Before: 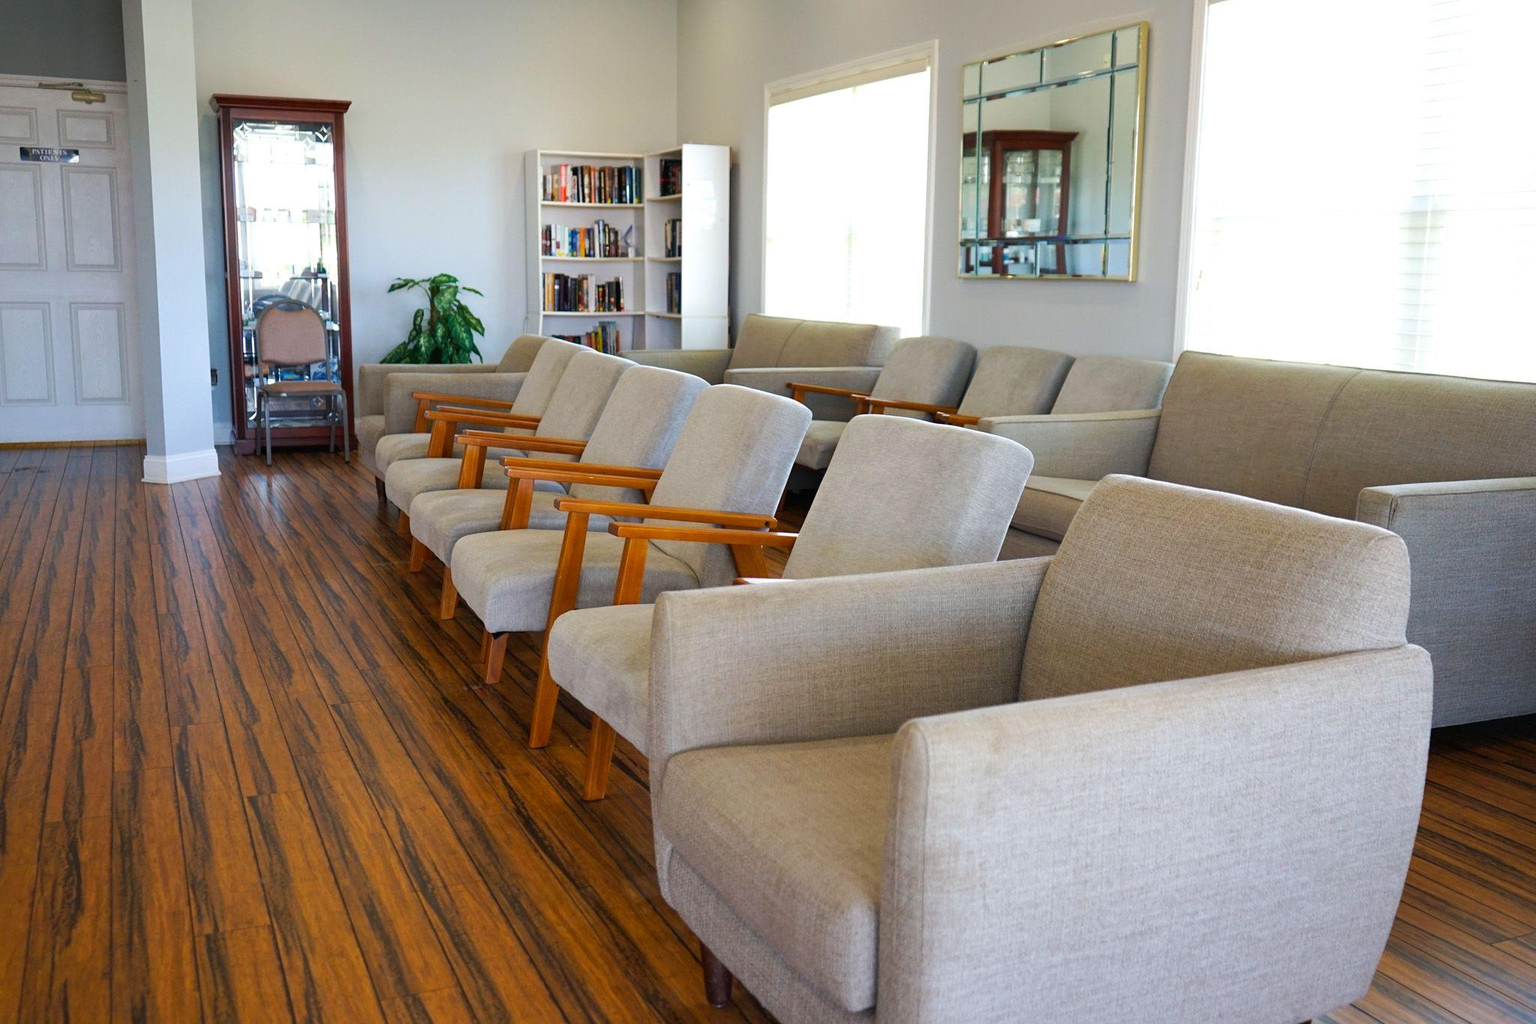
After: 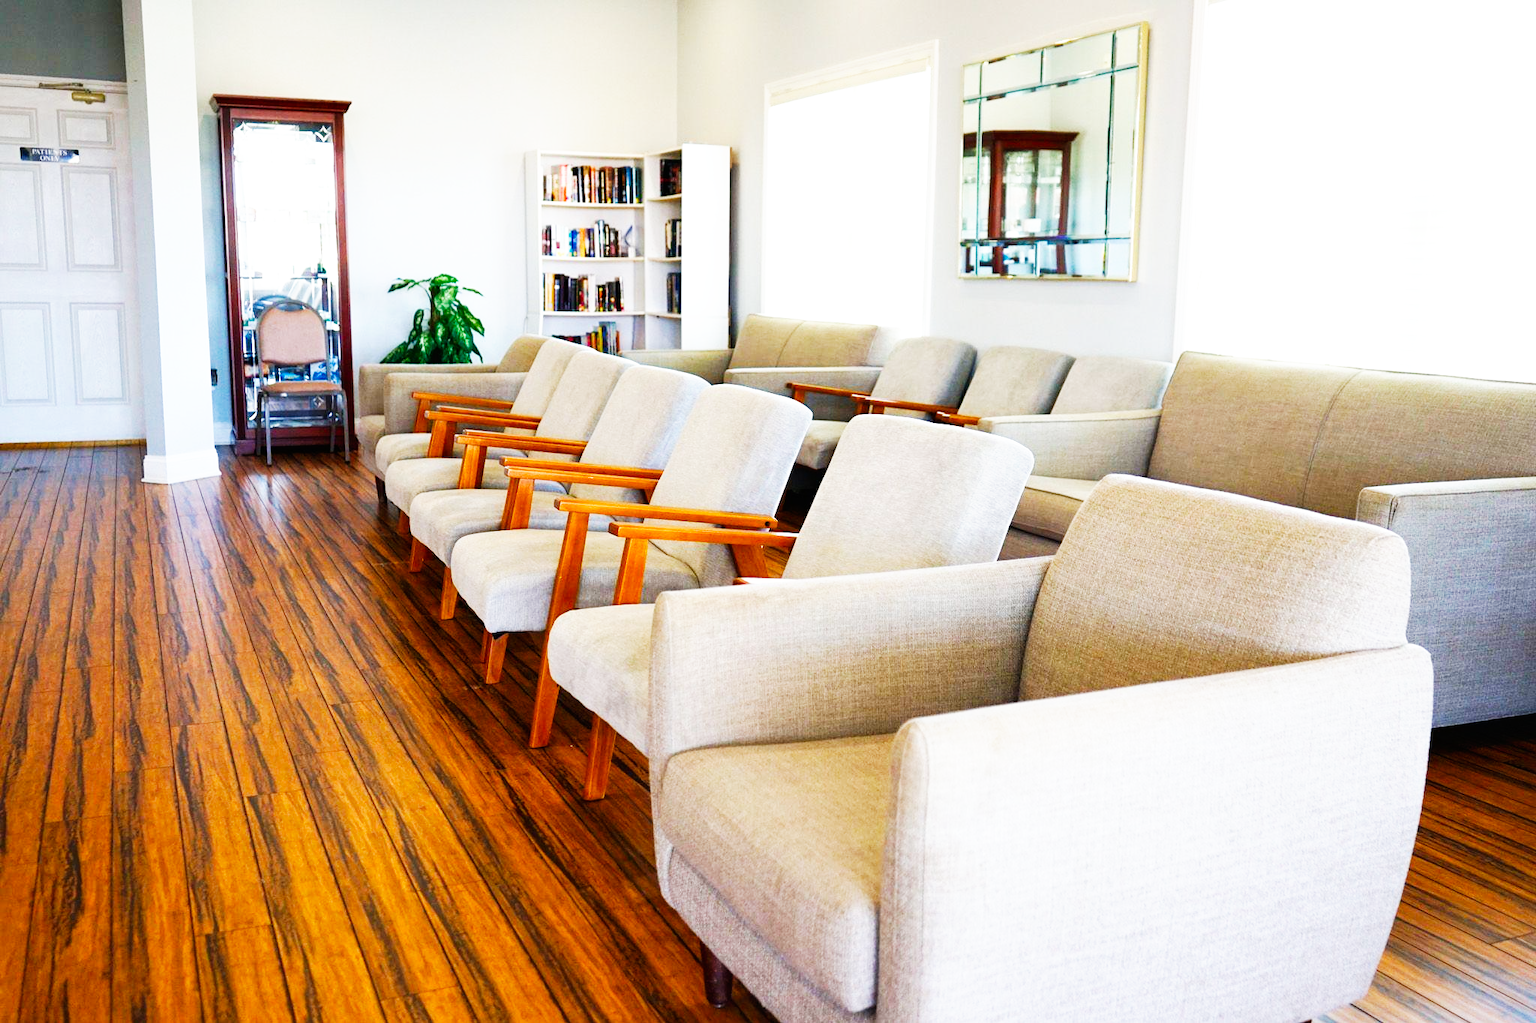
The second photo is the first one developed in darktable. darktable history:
base curve: curves: ch0 [(0, 0) (0.007, 0.004) (0.027, 0.03) (0.046, 0.07) (0.207, 0.54) (0.442, 0.872) (0.673, 0.972) (1, 1)], preserve colors none
color balance rgb: perceptual saturation grading › global saturation 0.6%, perceptual saturation grading › highlights -32.257%, perceptual saturation grading › mid-tones 5.369%, perceptual saturation grading › shadows 17.395%, global vibrance 25.716%, contrast 6.239%
